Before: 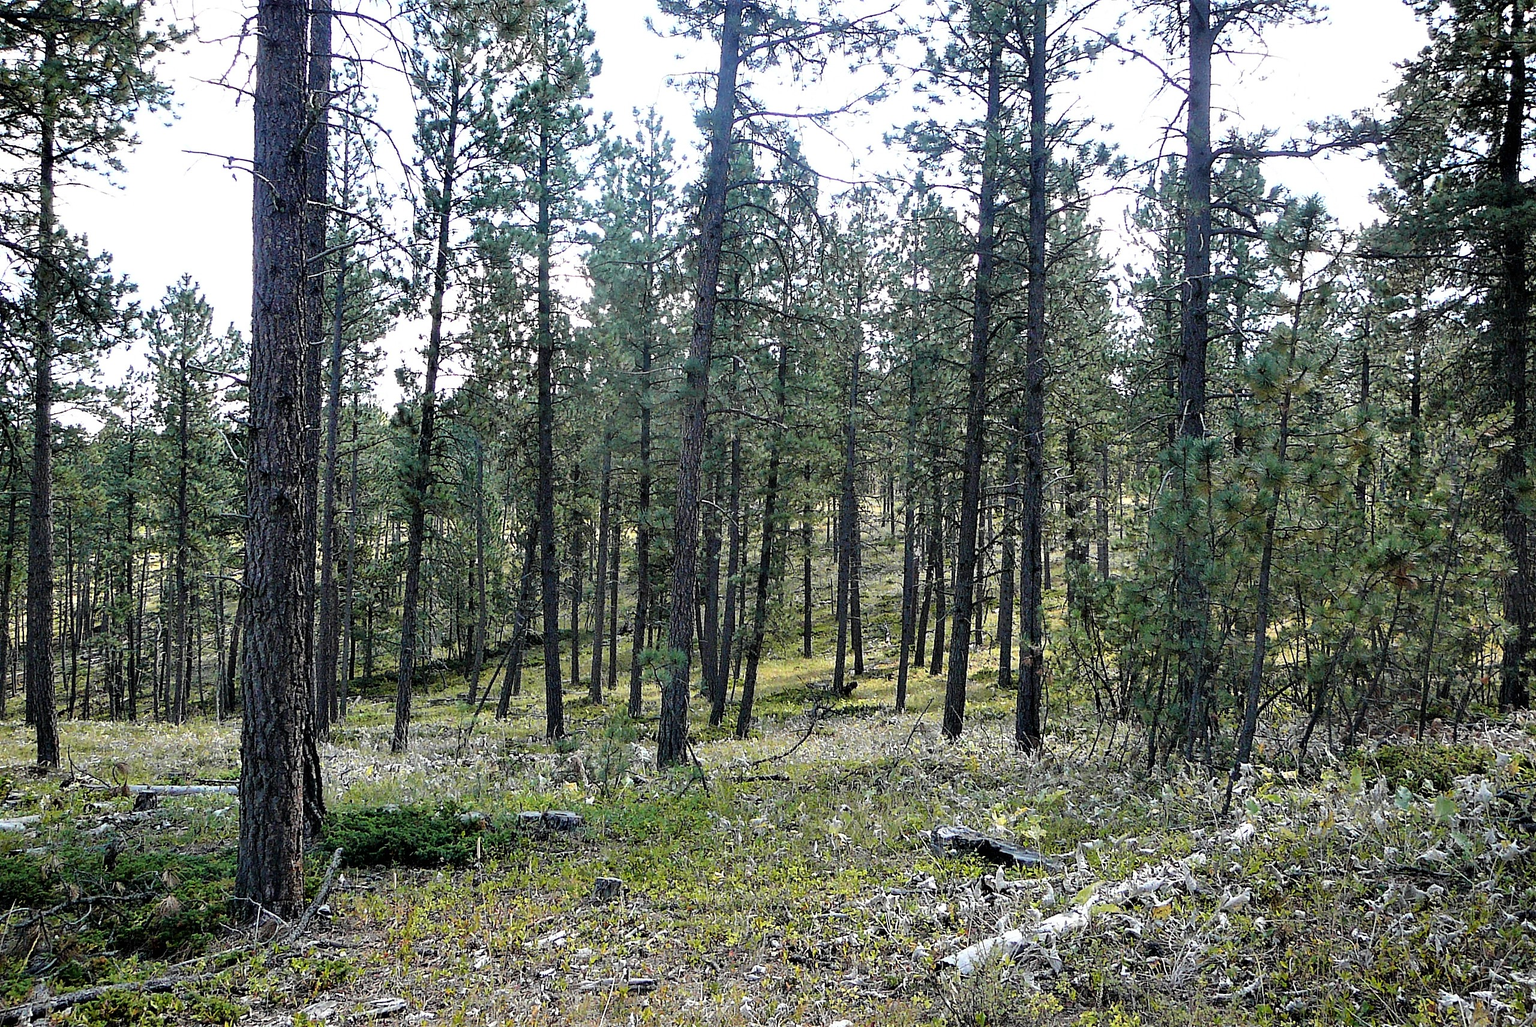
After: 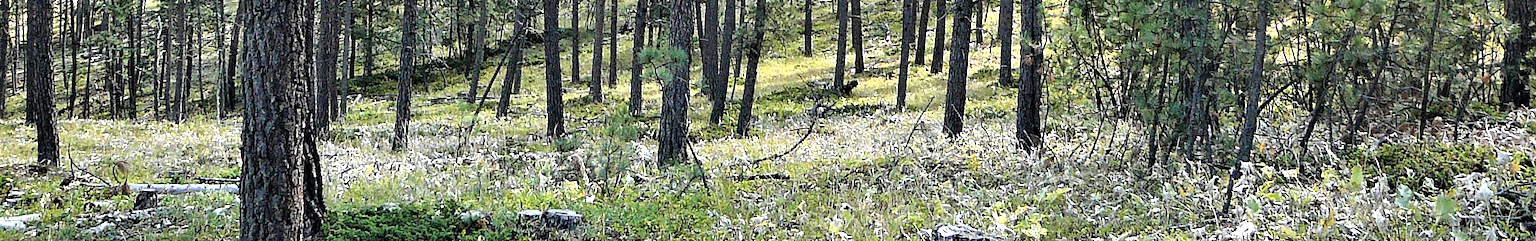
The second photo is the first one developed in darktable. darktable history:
color balance rgb: perceptual saturation grading › global saturation 0.699%, global vibrance 1.21%, saturation formula JzAzBz (2021)
exposure: exposure 0.781 EV, compensate highlight preservation false
contrast brightness saturation: saturation -0.046
crop and rotate: top 58.636%, bottom 17.838%
